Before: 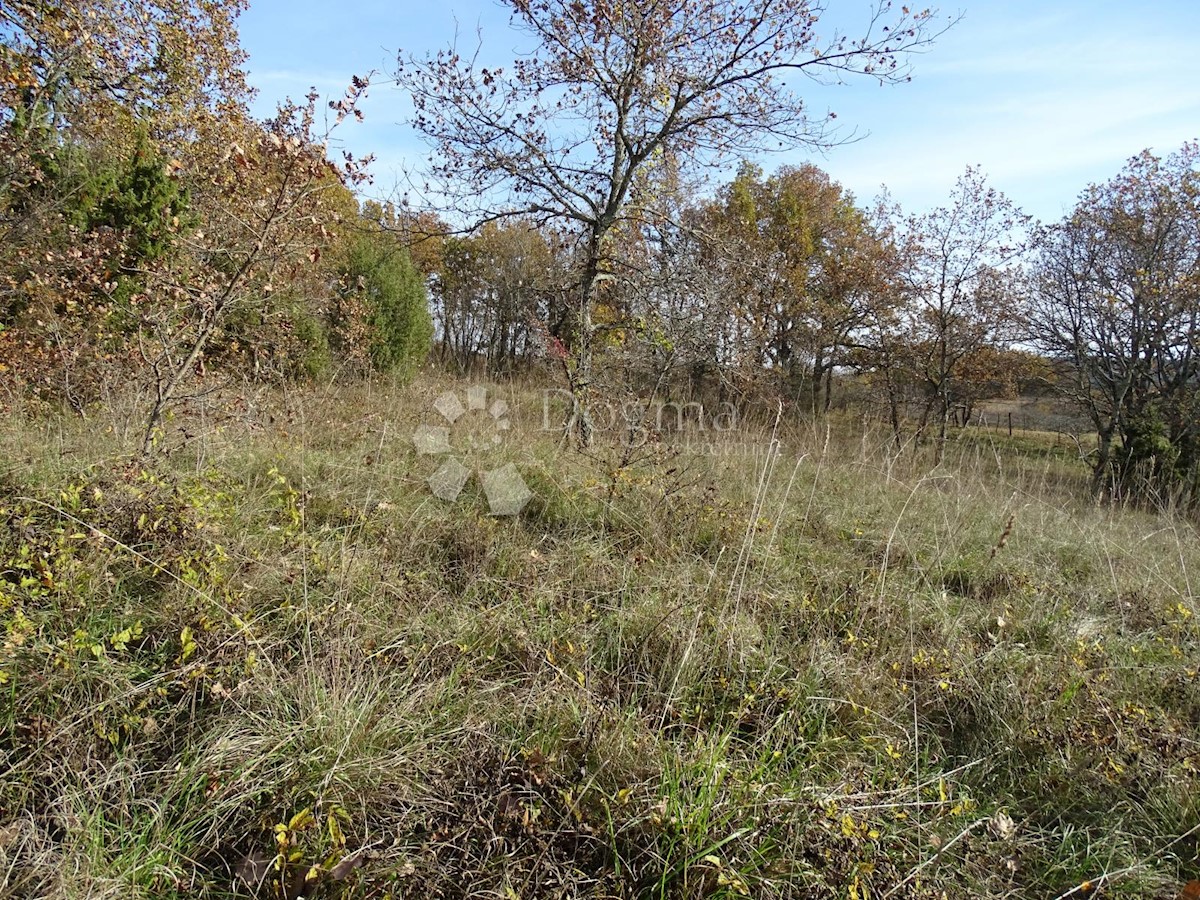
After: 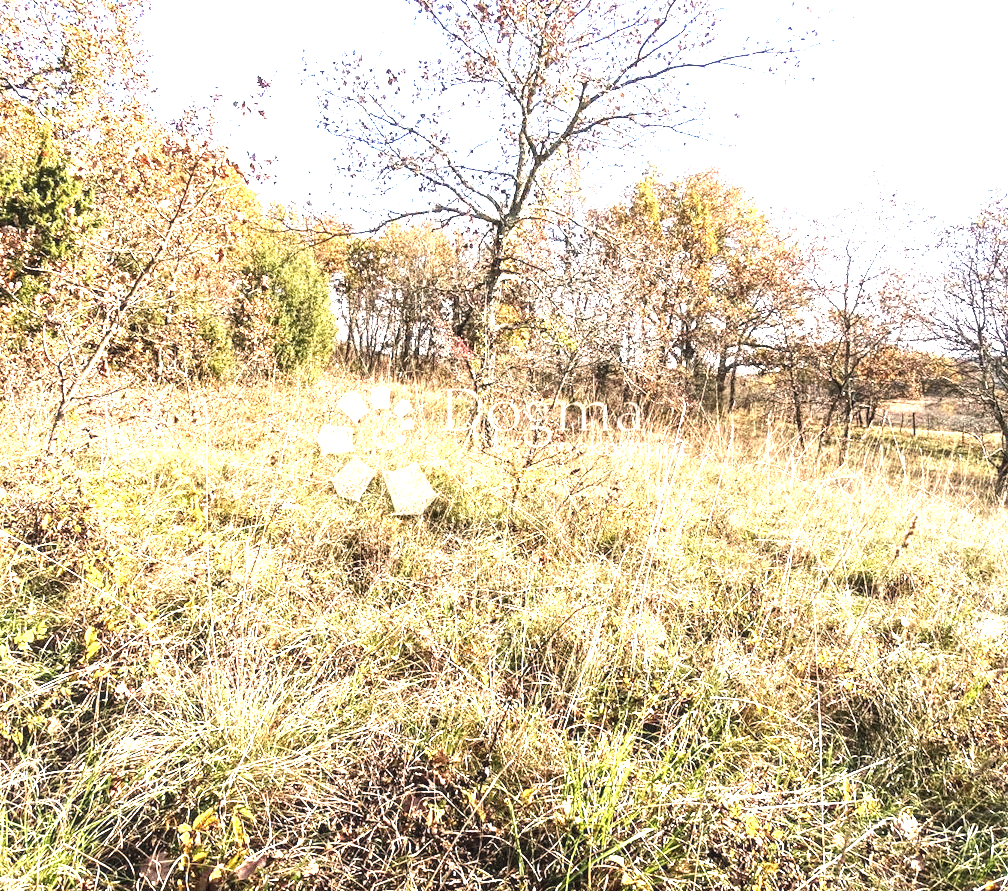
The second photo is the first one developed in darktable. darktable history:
local contrast: on, module defaults
crop: left 8.026%, right 7.374%
exposure: black level correction 0, exposure 1.2 EV, compensate exposure bias true, compensate highlight preservation false
white balance: red 1.127, blue 0.943
color zones: curves: ch2 [(0, 0.5) (0.143, 0.5) (0.286, 0.489) (0.415, 0.421) (0.571, 0.5) (0.714, 0.5) (0.857, 0.5) (1, 0.5)]
tone equalizer: -8 EV -0.75 EV, -7 EV -0.7 EV, -6 EV -0.6 EV, -5 EV -0.4 EV, -3 EV 0.4 EV, -2 EV 0.6 EV, -1 EV 0.7 EV, +0 EV 0.75 EV, edges refinement/feathering 500, mask exposure compensation -1.57 EV, preserve details no
shadows and highlights: radius 110.86, shadows 51.09, white point adjustment 9.16, highlights -4.17, highlights color adjustment 32.2%, soften with gaussian
